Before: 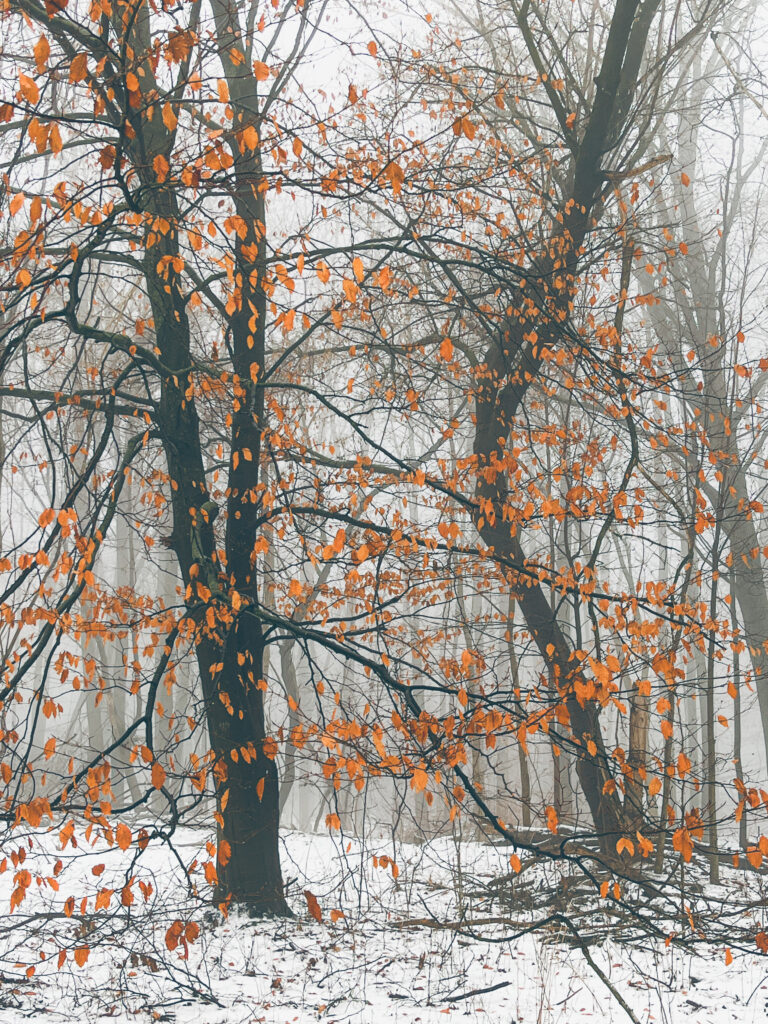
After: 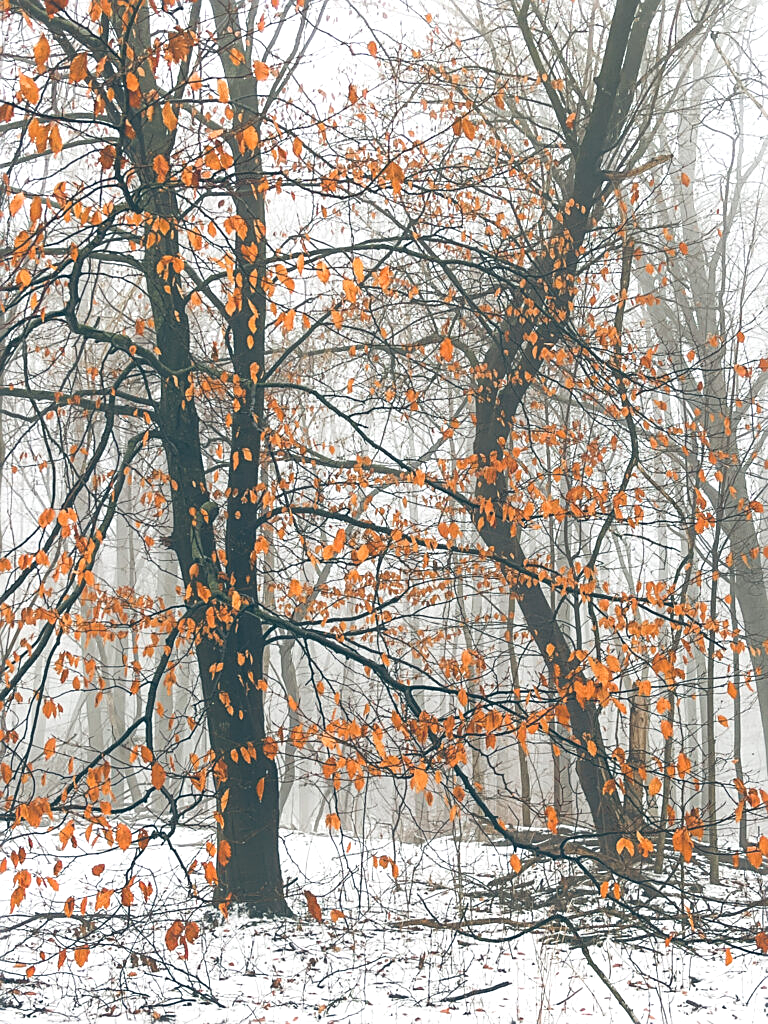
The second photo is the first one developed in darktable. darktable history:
exposure: black level correction 0, exposure 0.3 EV, compensate highlight preservation false
sharpen: on, module defaults
